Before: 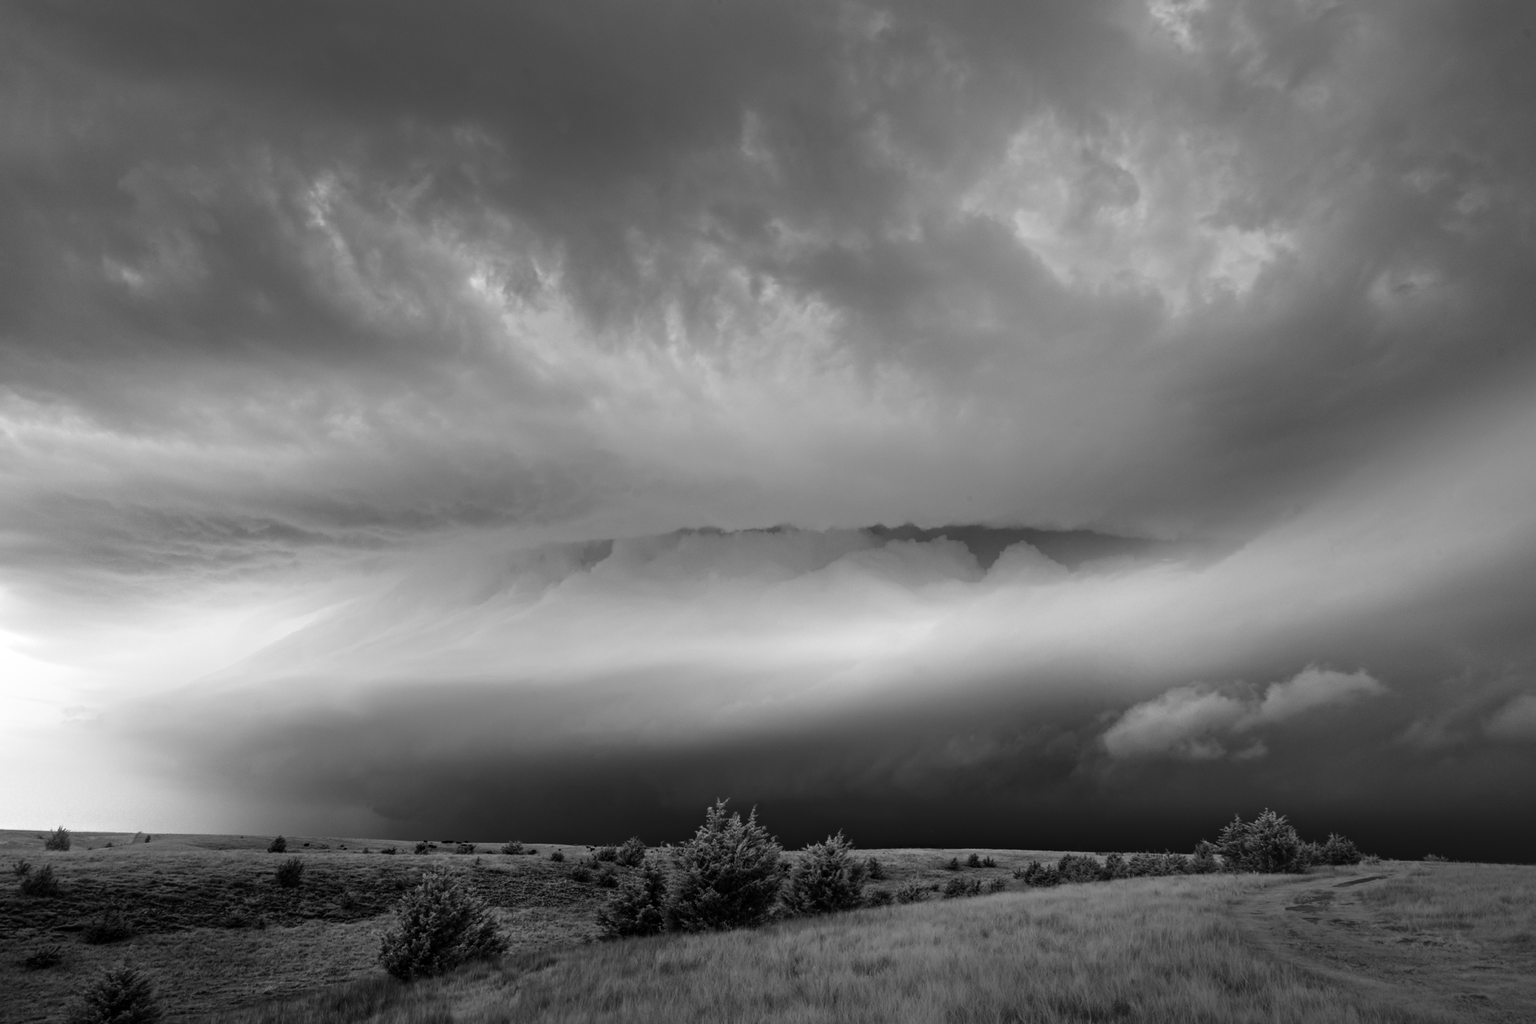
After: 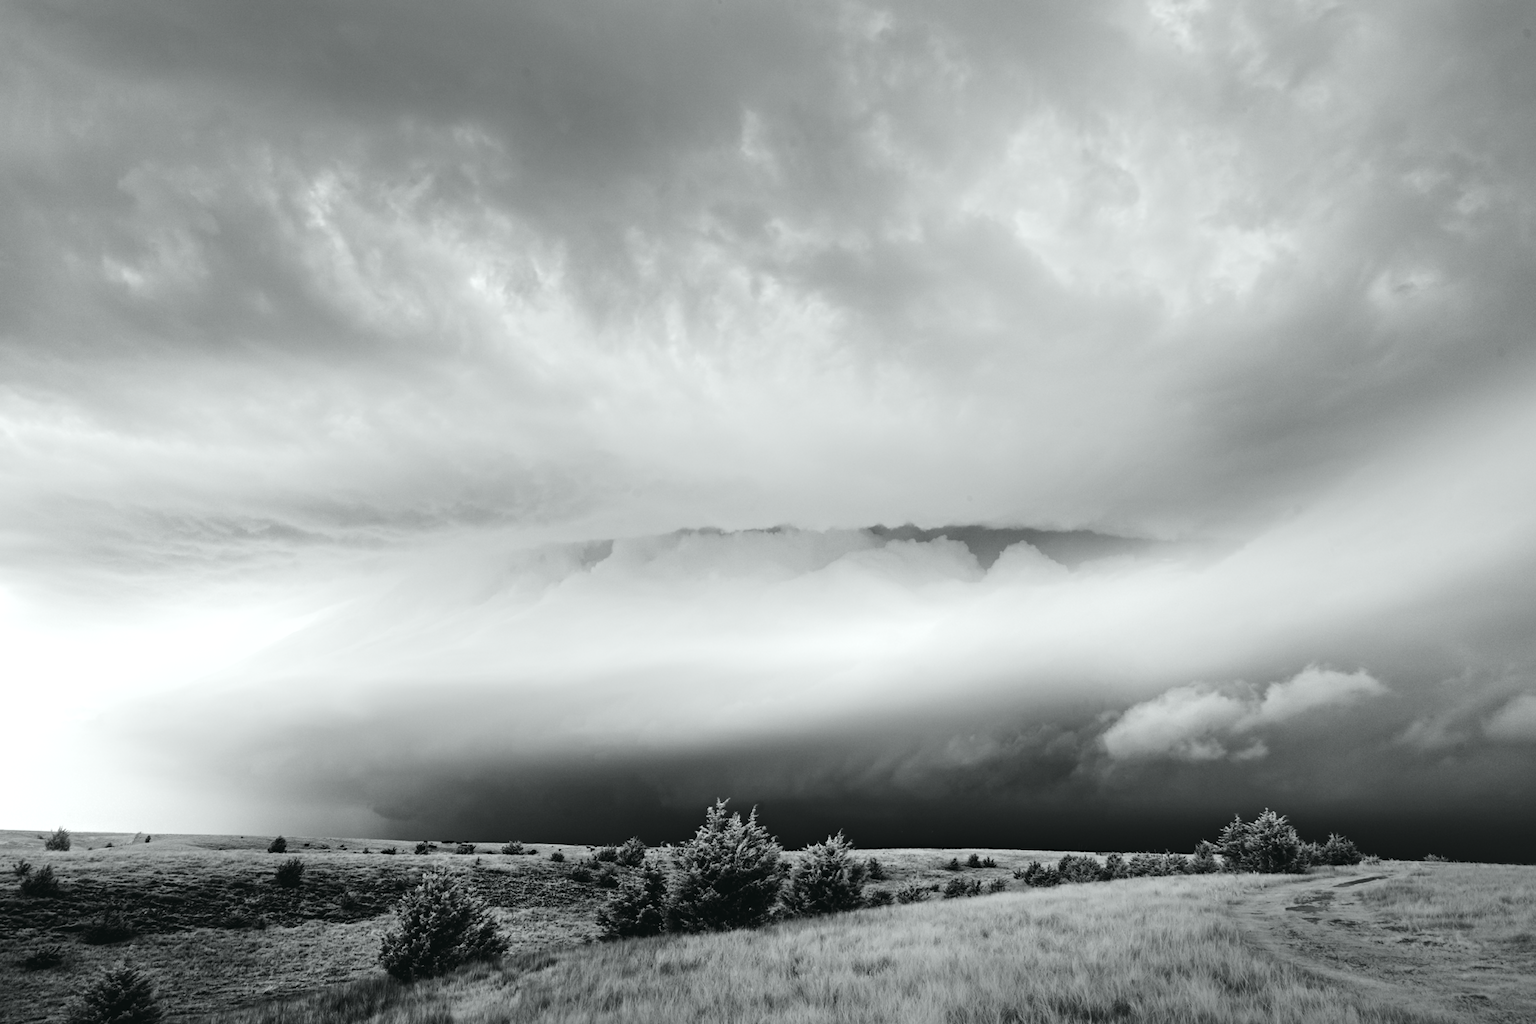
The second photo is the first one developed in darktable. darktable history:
exposure: black level correction -0.005, exposure 1.002 EV, compensate highlight preservation false
tone curve: curves: ch0 [(0, 0) (0.128, 0.068) (0.292, 0.274) (0.453, 0.507) (0.653, 0.717) (0.785, 0.817) (0.995, 0.917)]; ch1 [(0, 0) (0.384, 0.365) (0.463, 0.447) (0.486, 0.474) (0.503, 0.497) (0.52, 0.525) (0.559, 0.591) (0.583, 0.623) (0.672, 0.699) (0.766, 0.773) (1, 1)]; ch2 [(0, 0) (0.374, 0.344) (0.446, 0.443) (0.501, 0.5) (0.527, 0.549) (0.565, 0.582) (0.624, 0.632) (1, 1)], color space Lab, independent channels, preserve colors none
